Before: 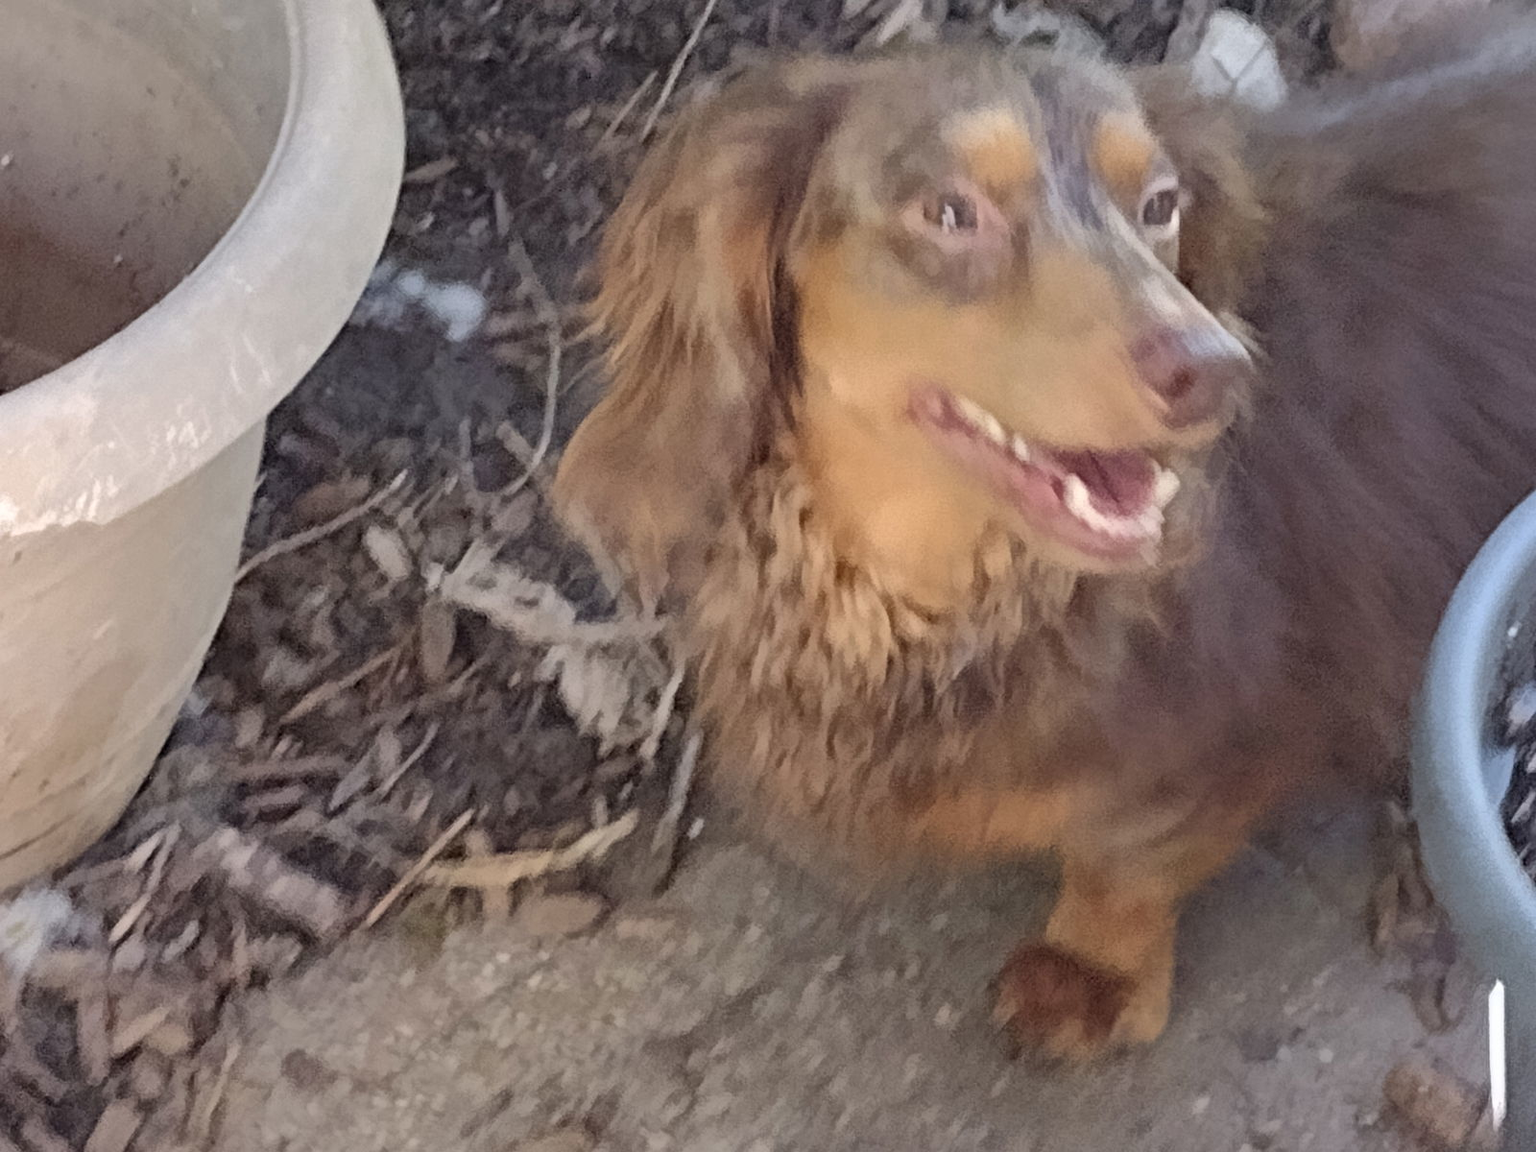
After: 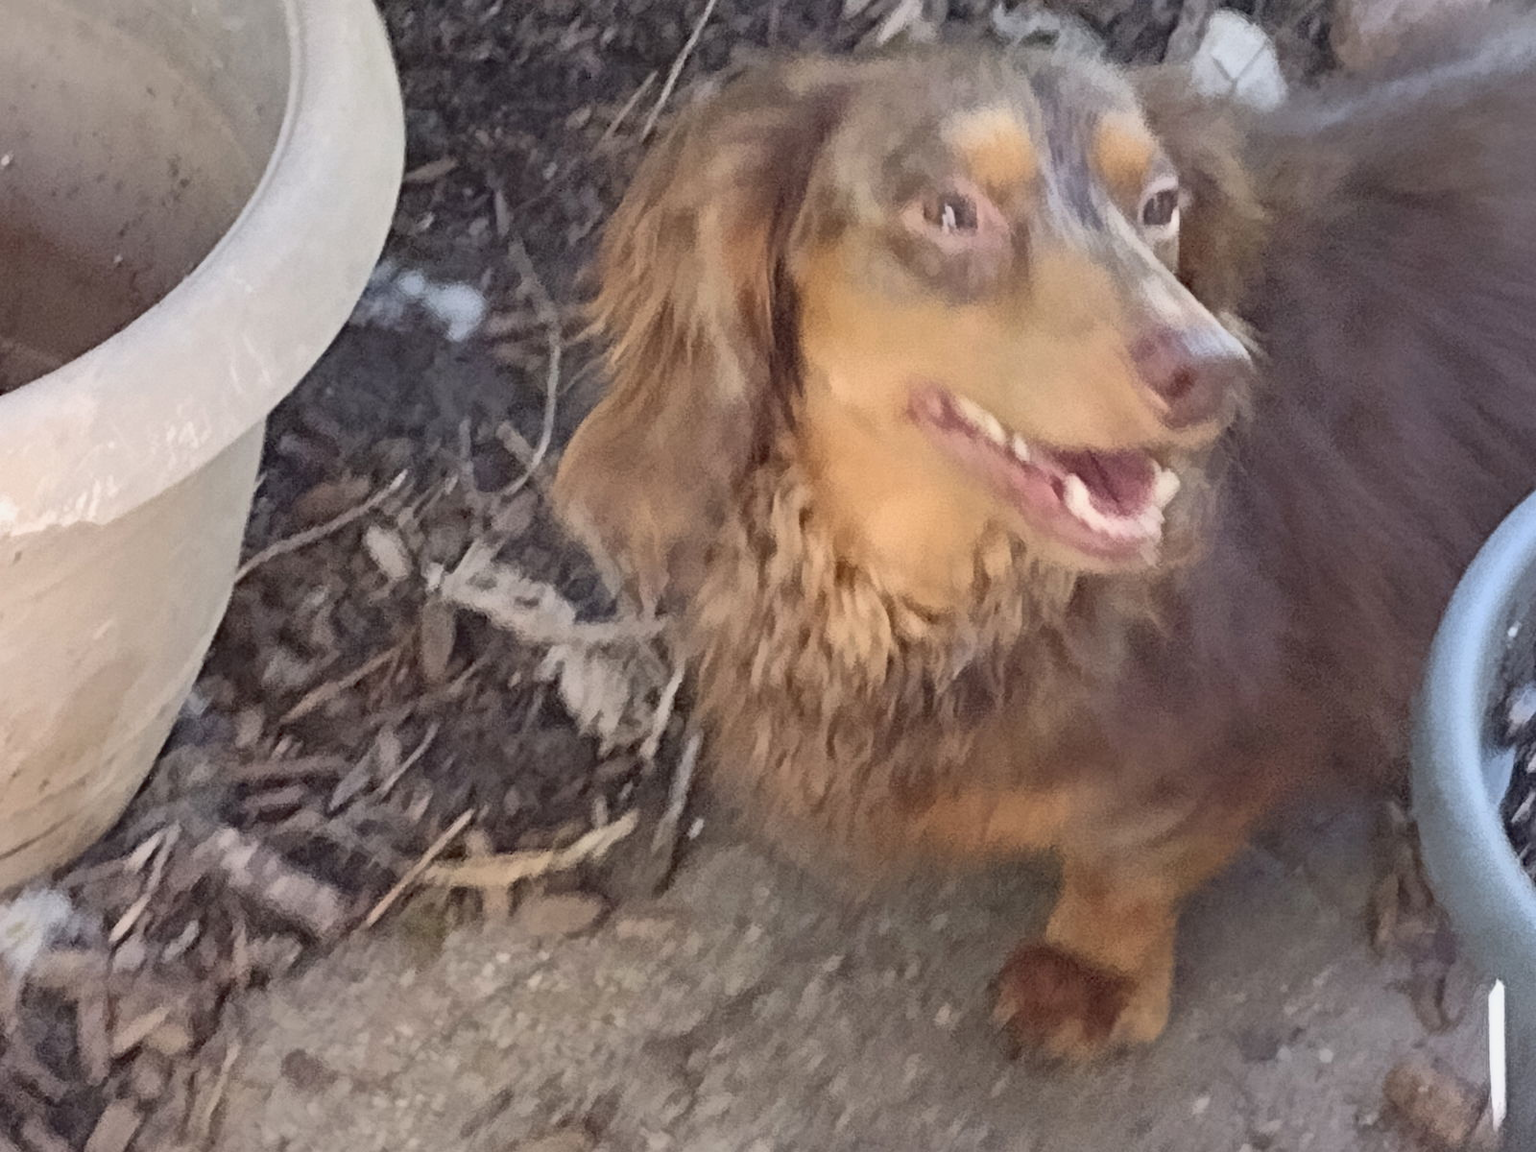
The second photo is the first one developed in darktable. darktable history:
tone curve: curves: ch0 [(0, 0.045) (0.155, 0.169) (0.46, 0.466) (0.751, 0.788) (1, 0.961)]; ch1 [(0, 0) (0.43, 0.408) (0.472, 0.469) (0.505, 0.503) (0.553, 0.563) (0.592, 0.581) (0.631, 0.625) (1, 1)]; ch2 [(0, 0) (0.505, 0.495) (0.55, 0.557) (0.583, 0.573) (1, 1)], color space Lab, linked channels, preserve colors none
